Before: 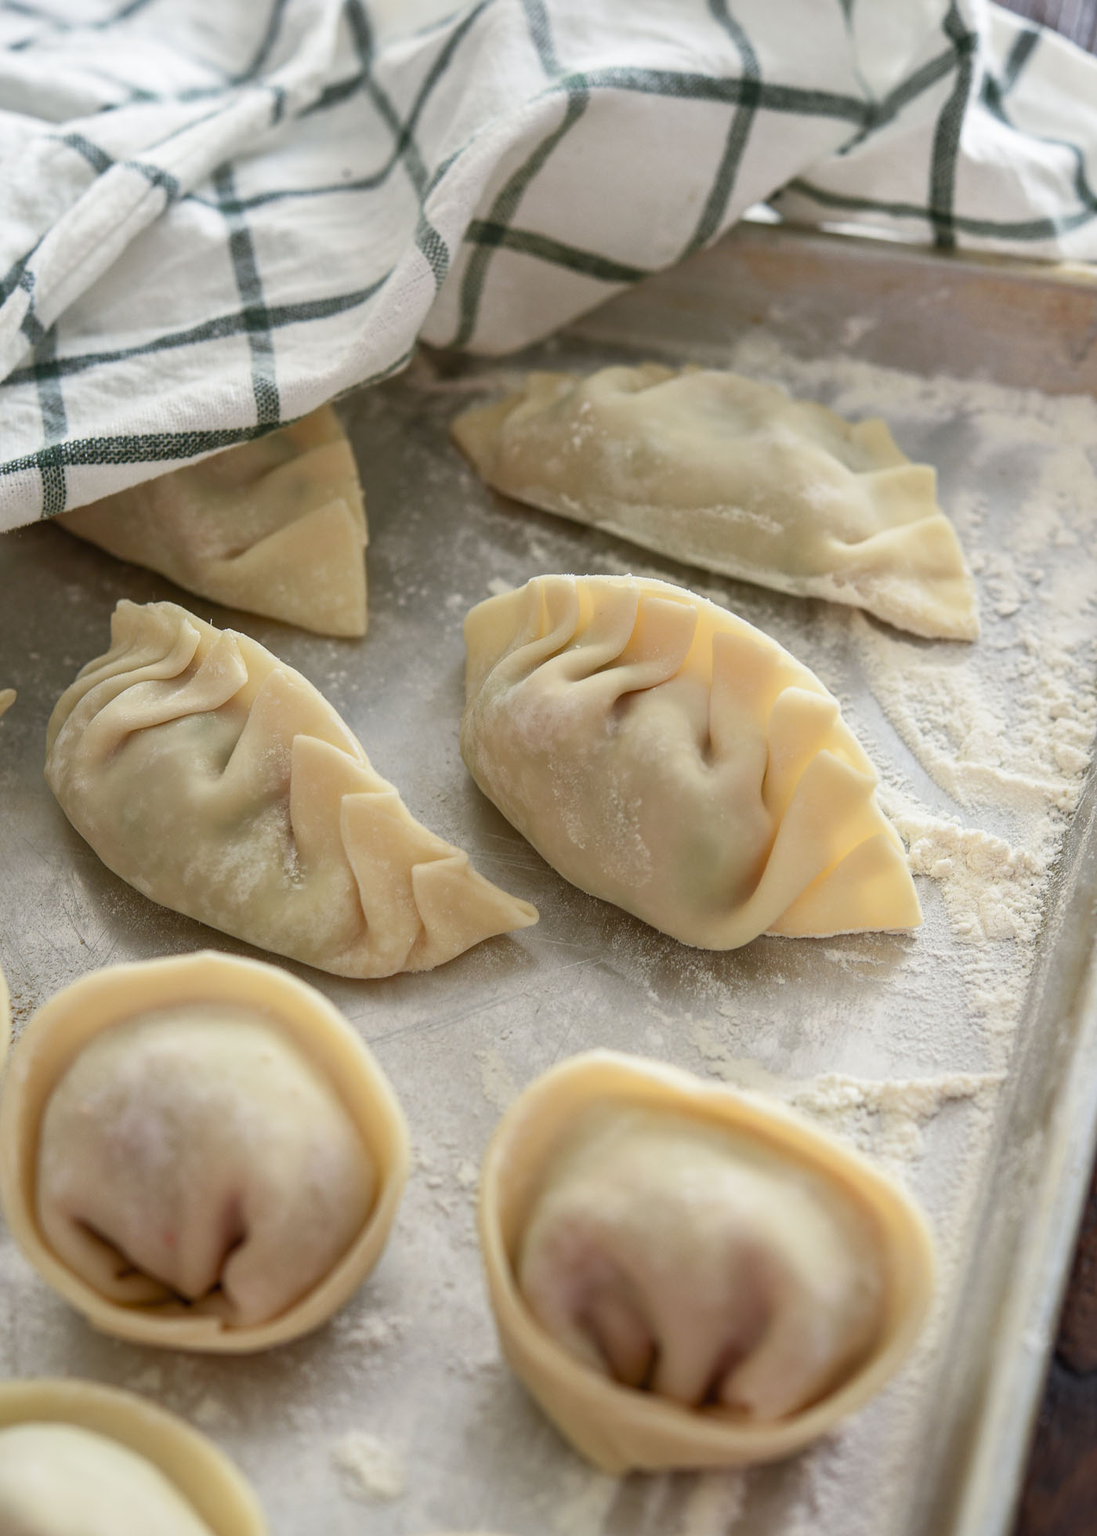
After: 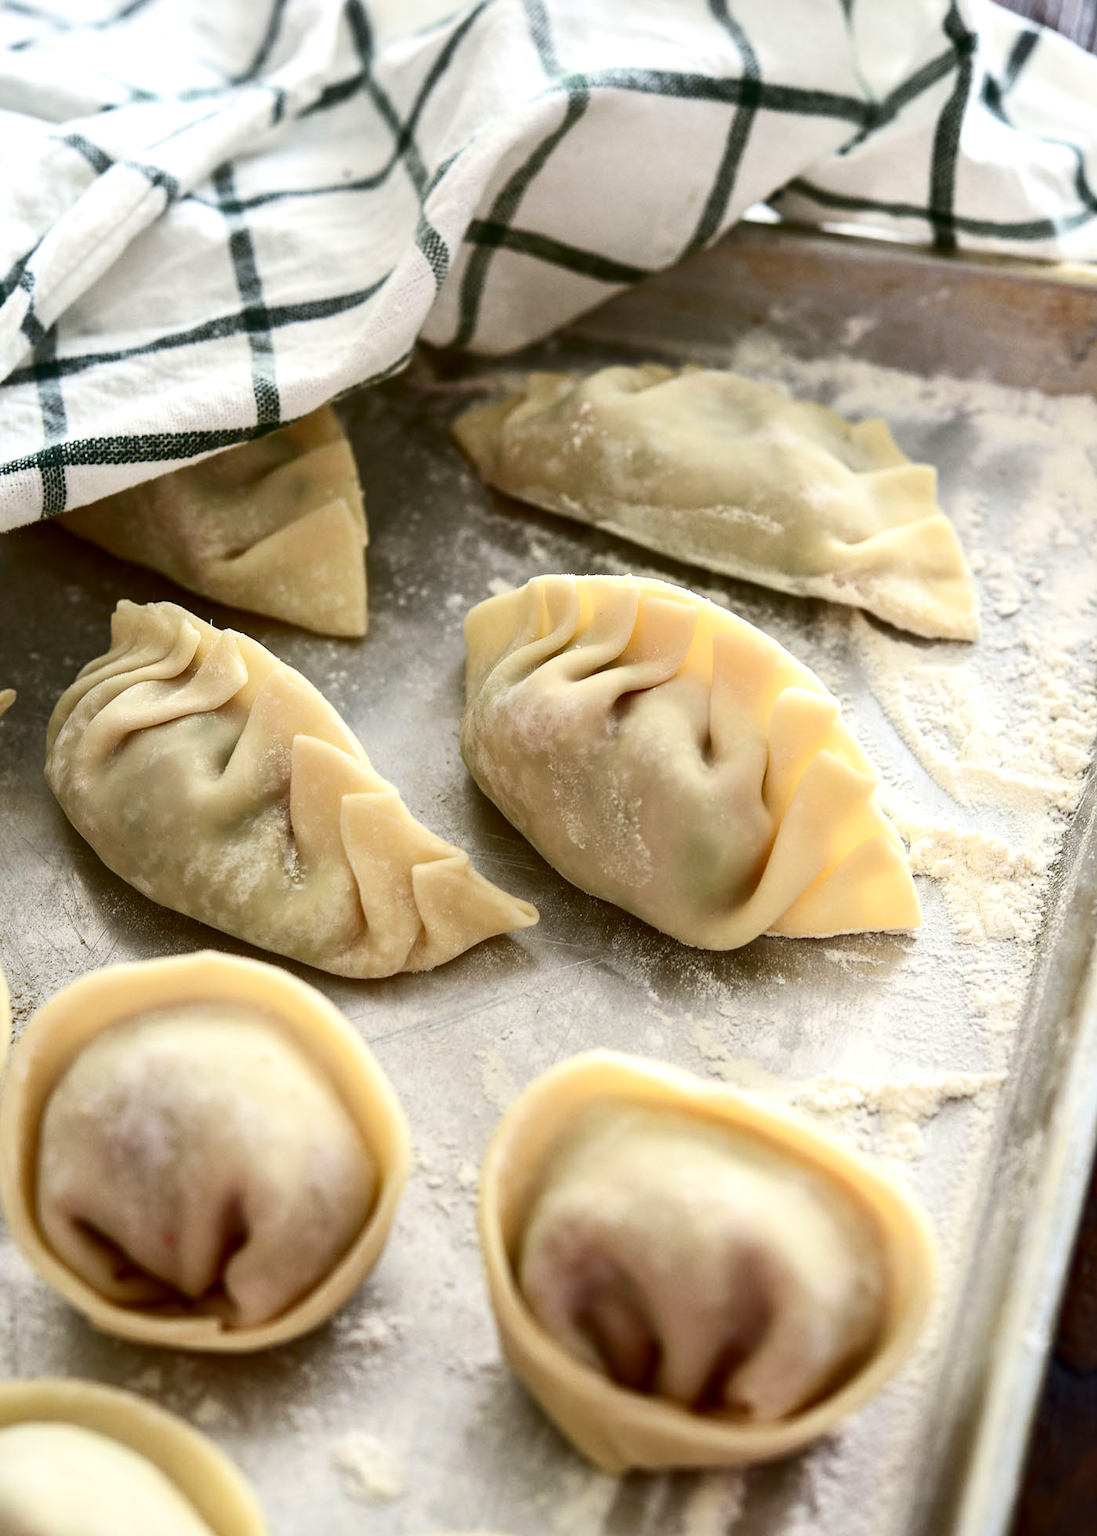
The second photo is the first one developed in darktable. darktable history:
exposure: exposure 0.438 EV, compensate highlight preservation false
contrast brightness saturation: contrast 0.24, brightness -0.225, saturation 0.148
